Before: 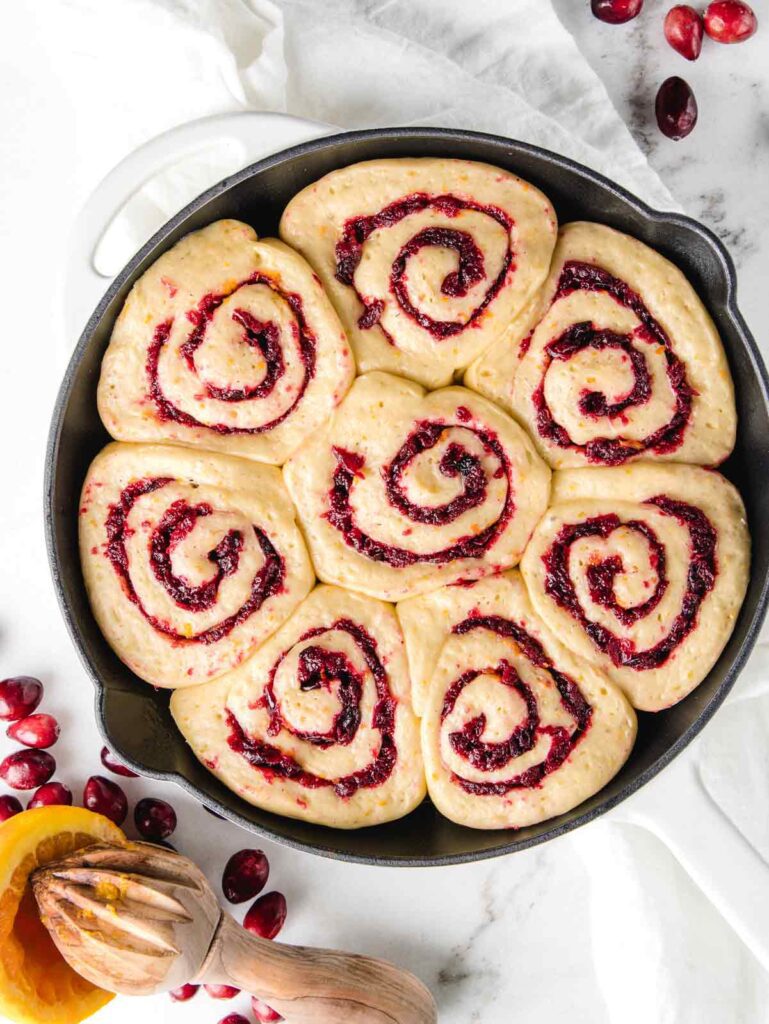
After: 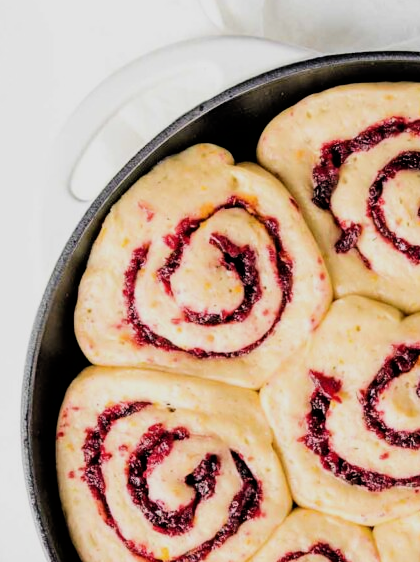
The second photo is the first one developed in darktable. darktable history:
crop and rotate: left 3.047%, top 7.509%, right 42.236%, bottom 37.598%
filmic rgb: black relative exposure -5 EV, hardness 2.88, contrast 1.3
